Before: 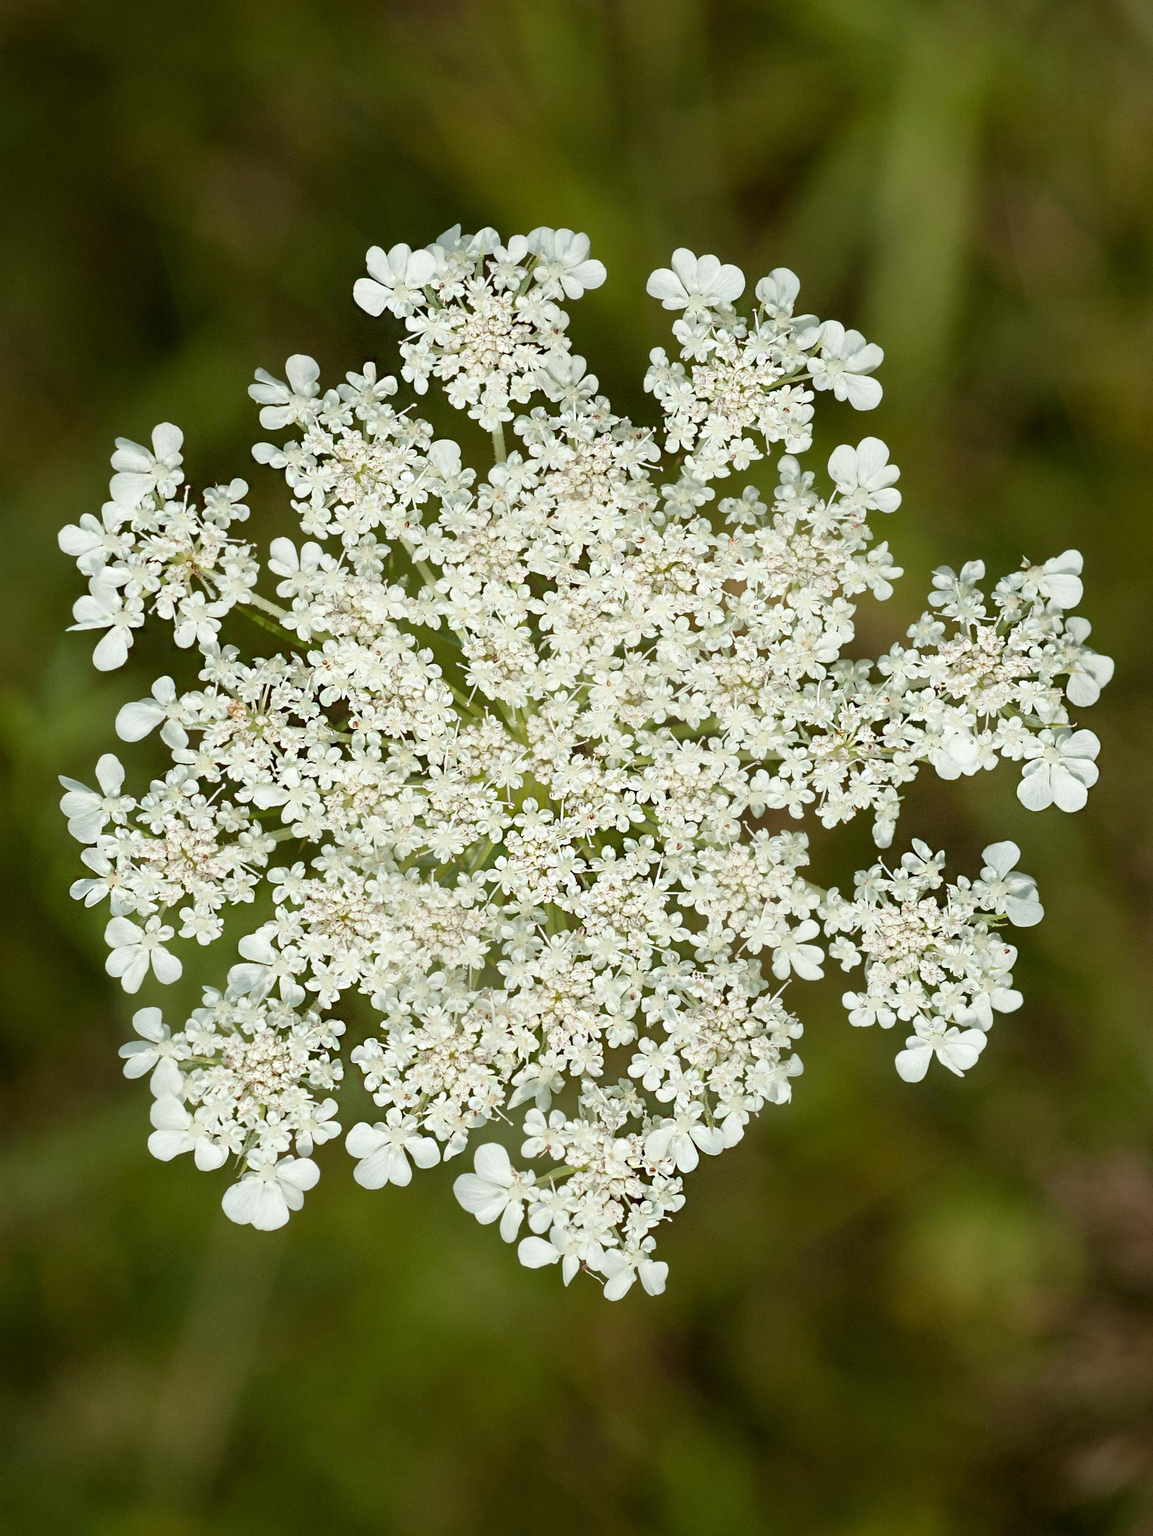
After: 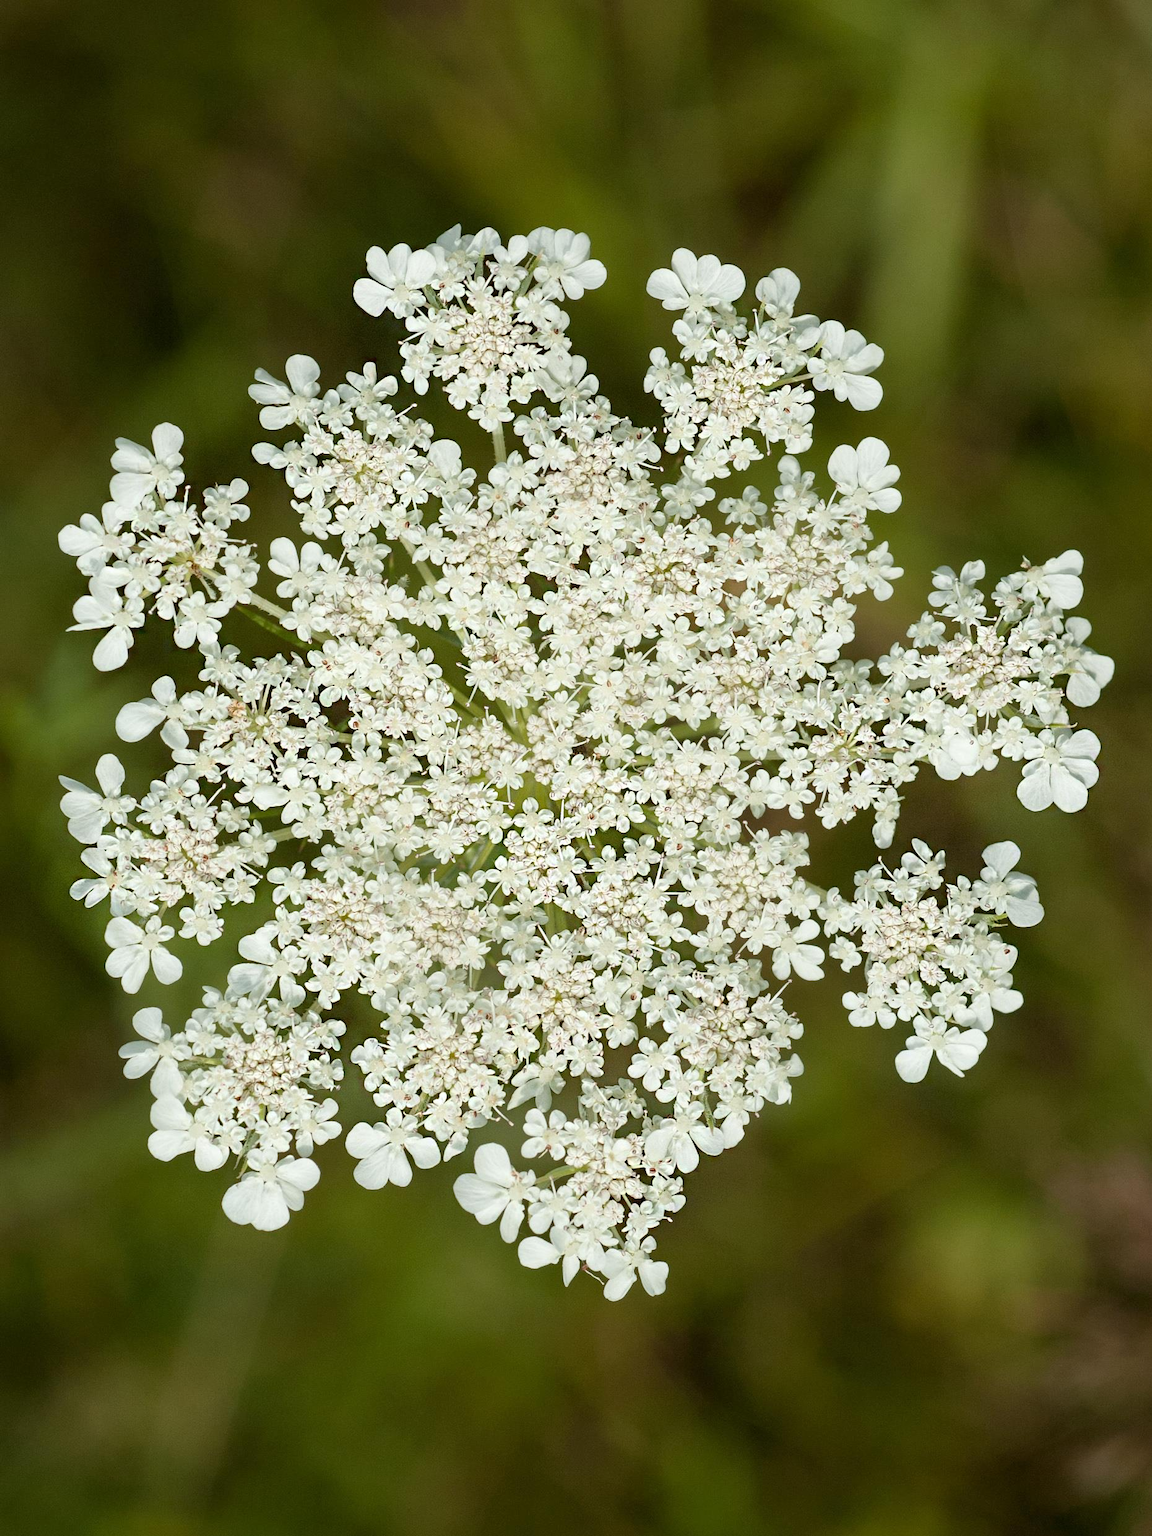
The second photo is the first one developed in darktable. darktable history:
color correction: highlights b* -0.049
